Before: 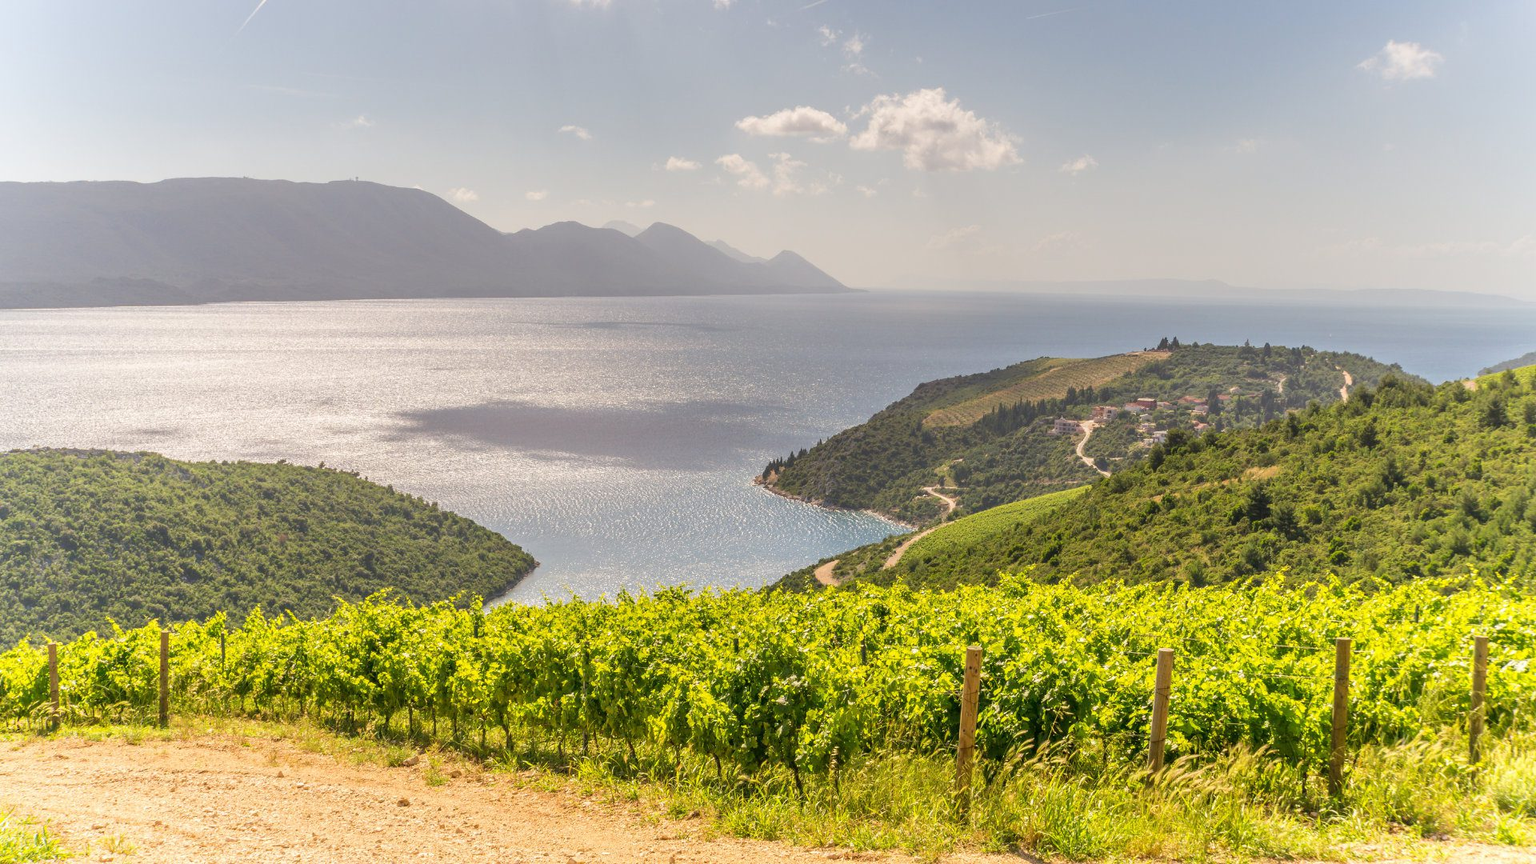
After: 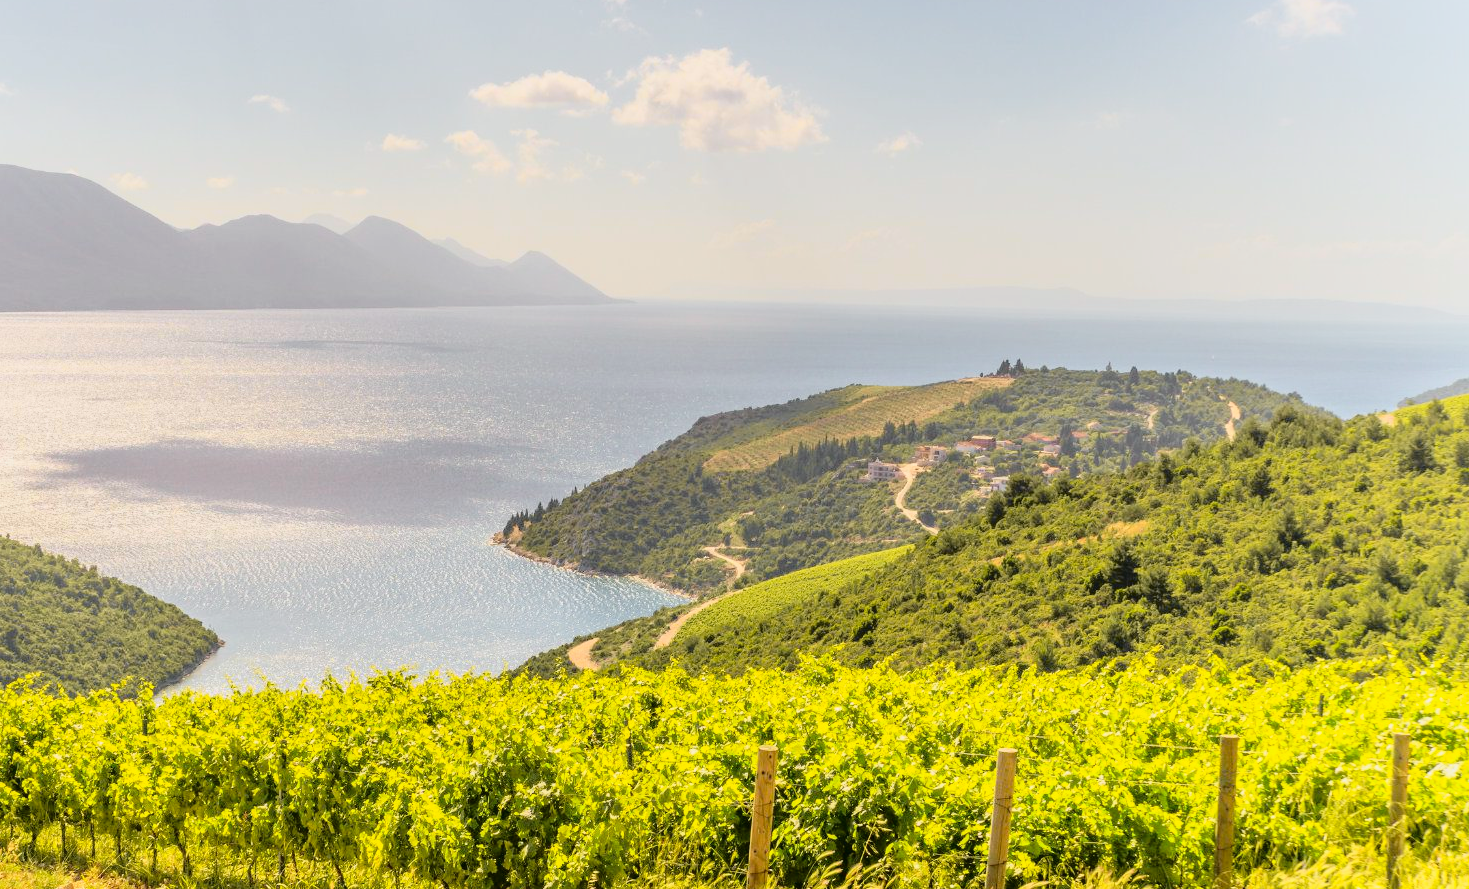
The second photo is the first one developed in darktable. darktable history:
crop: left 23.44%, top 5.816%, bottom 11.822%
tone curve: curves: ch0 [(0, 0.013) (0.129, 0.1) (0.291, 0.375) (0.46, 0.576) (0.667, 0.78) (0.851, 0.903) (0.997, 0.951)]; ch1 [(0, 0) (0.353, 0.344) (0.45, 0.46) (0.498, 0.495) (0.528, 0.531) (0.563, 0.566) (0.592, 0.609) (0.657, 0.672) (1, 1)]; ch2 [(0, 0) (0.333, 0.346) (0.375, 0.375) (0.427, 0.44) (0.5, 0.501) (0.505, 0.505) (0.544, 0.573) (0.576, 0.615) (0.612, 0.644) (0.66, 0.715) (1, 1)], color space Lab, independent channels, preserve colors none
